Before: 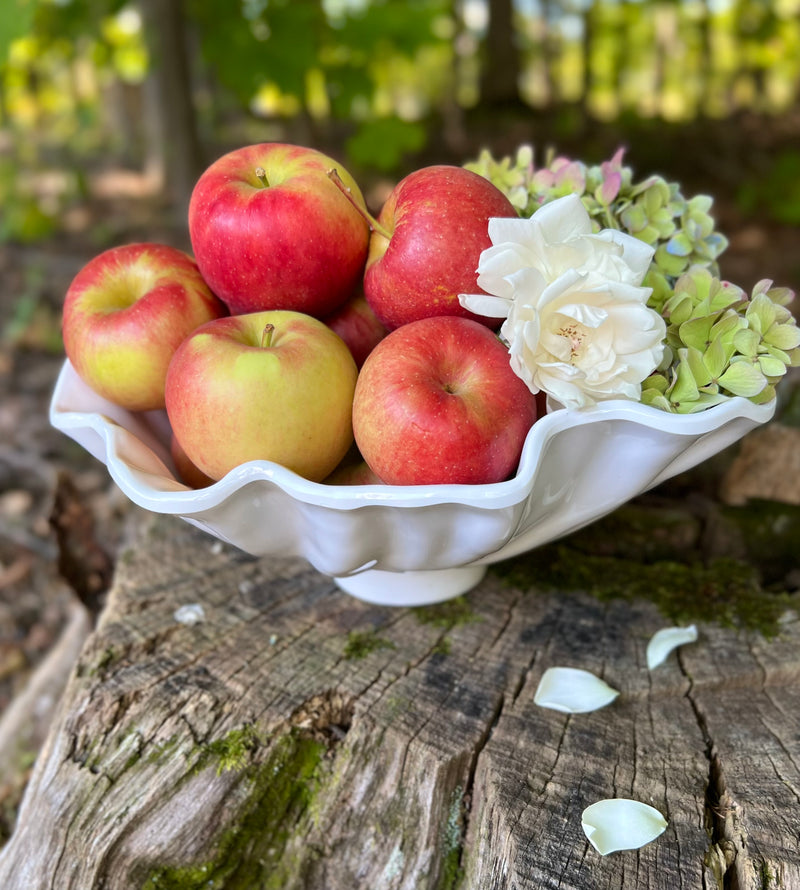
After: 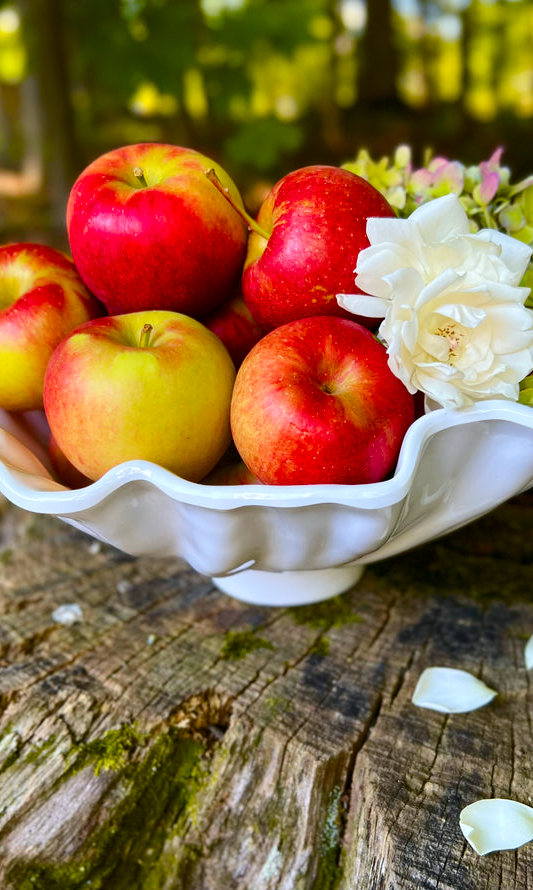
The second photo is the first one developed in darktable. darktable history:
color balance rgb: linear chroma grading › global chroma 18.28%, perceptual saturation grading › global saturation 34.926%, perceptual saturation grading › highlights -29.974%, perceptual saturation grading › shadows 35.02%, global vibrance 20%
tone curve: curves: ch0 [(0, 0) (0.227, 0.17) (0.766, 0.774) (1, 1)]; ch1 [(0, 0) (0.114, 0.127) (0.437, 0.452) (0.498, 0.495) (0.579, 0.576) (1, 1)]; ch2 [(0, 0) (0.233, 0.259) (0.493, 0.492) (0.568, 0.579) (1, 1)], color space Lab, independent channels, preserve colors none
crop and rotate: left 15.312%, right 18.02%
